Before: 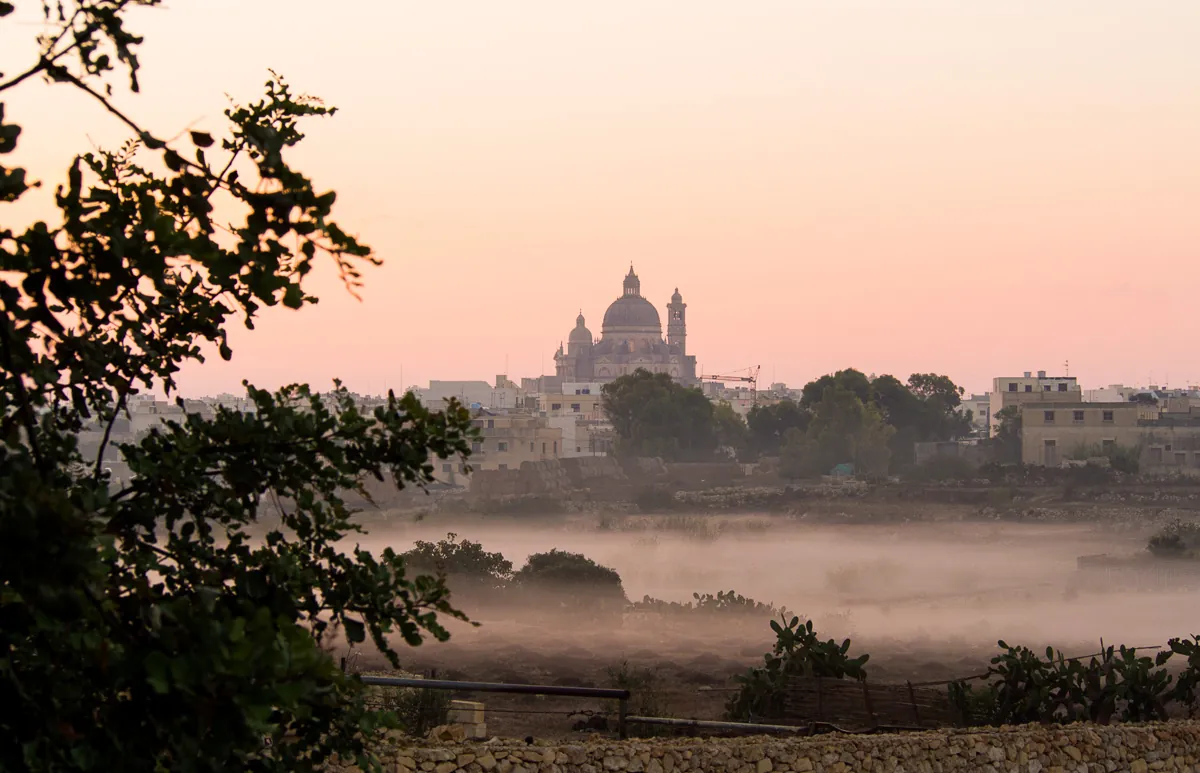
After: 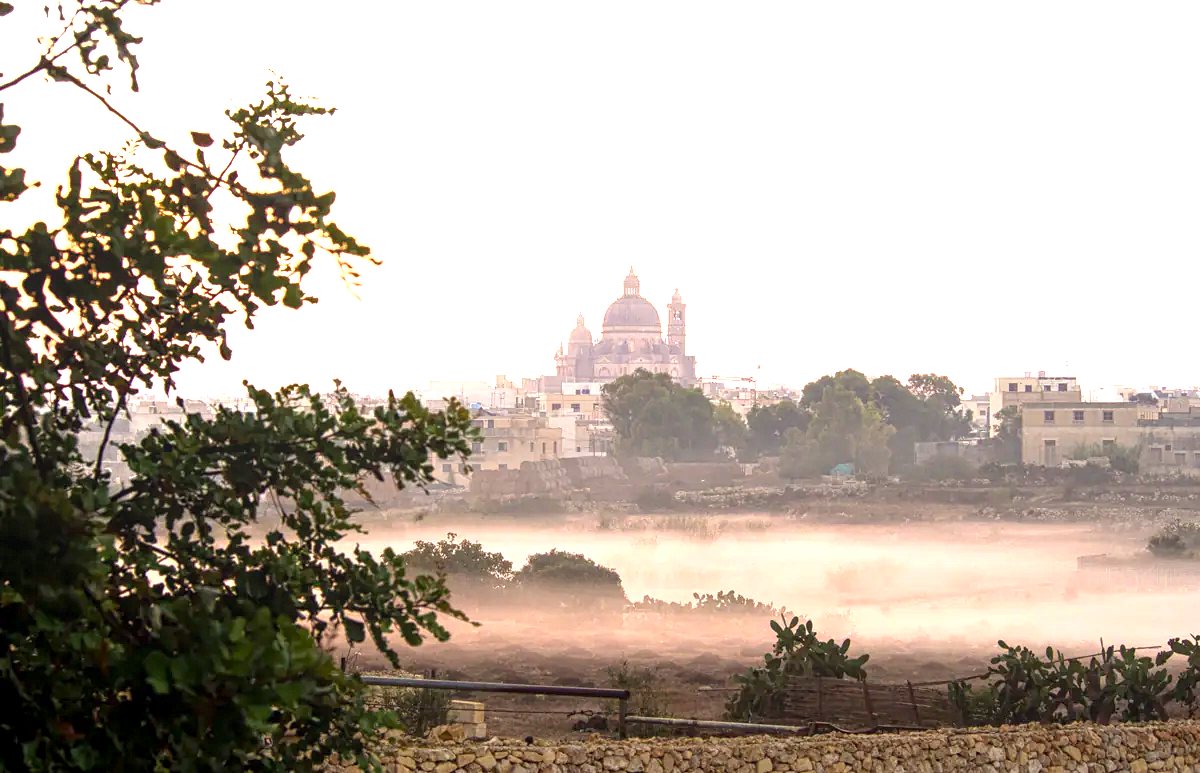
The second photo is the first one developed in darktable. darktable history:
contrast equalizer: octaves 7, y [[0.439, 0.44, 0.442, 0.457, 0.493, 0.498], [0.5 ×6], [0.5 ×6], [0 ×6], [0 ×6]]
exposure: black level correction 0.001, exposure 1.646 EV, compensate highlight preservation false
local contrast: on, module defaults
